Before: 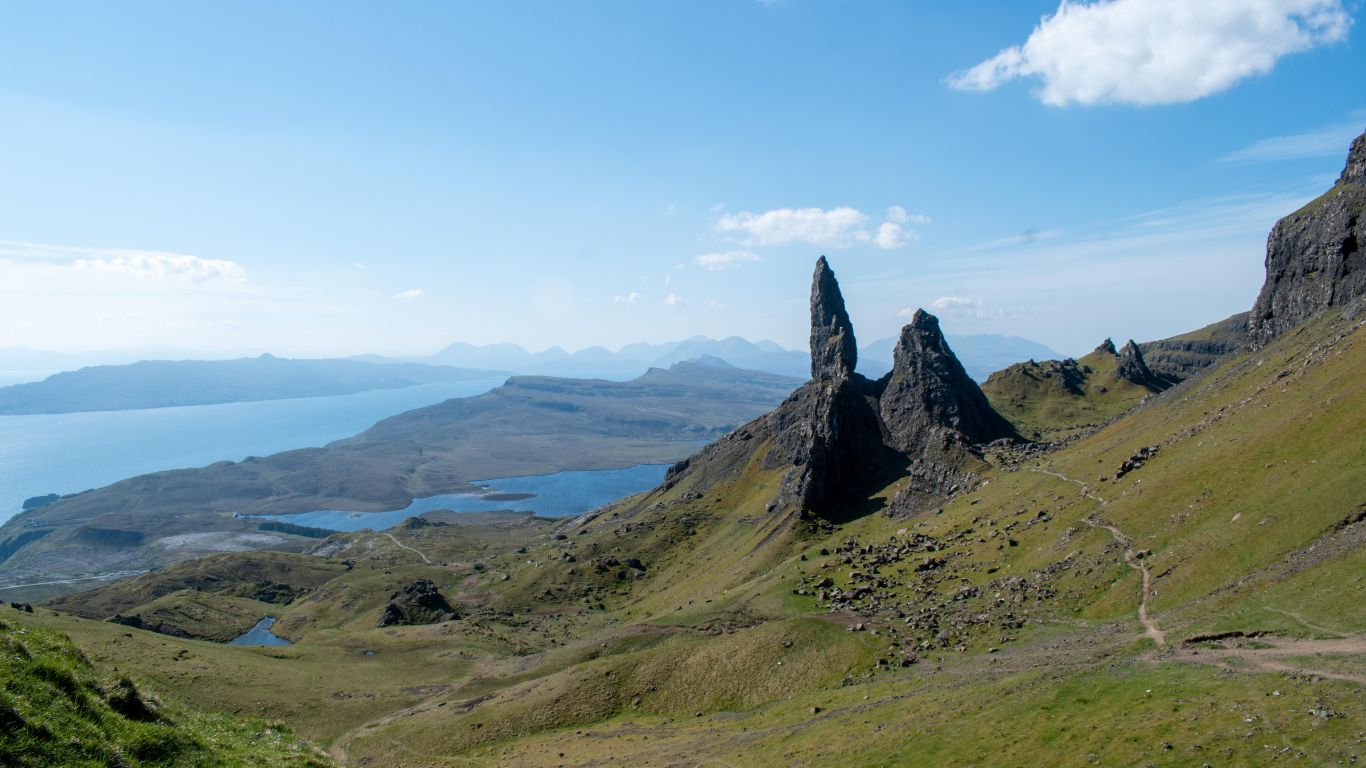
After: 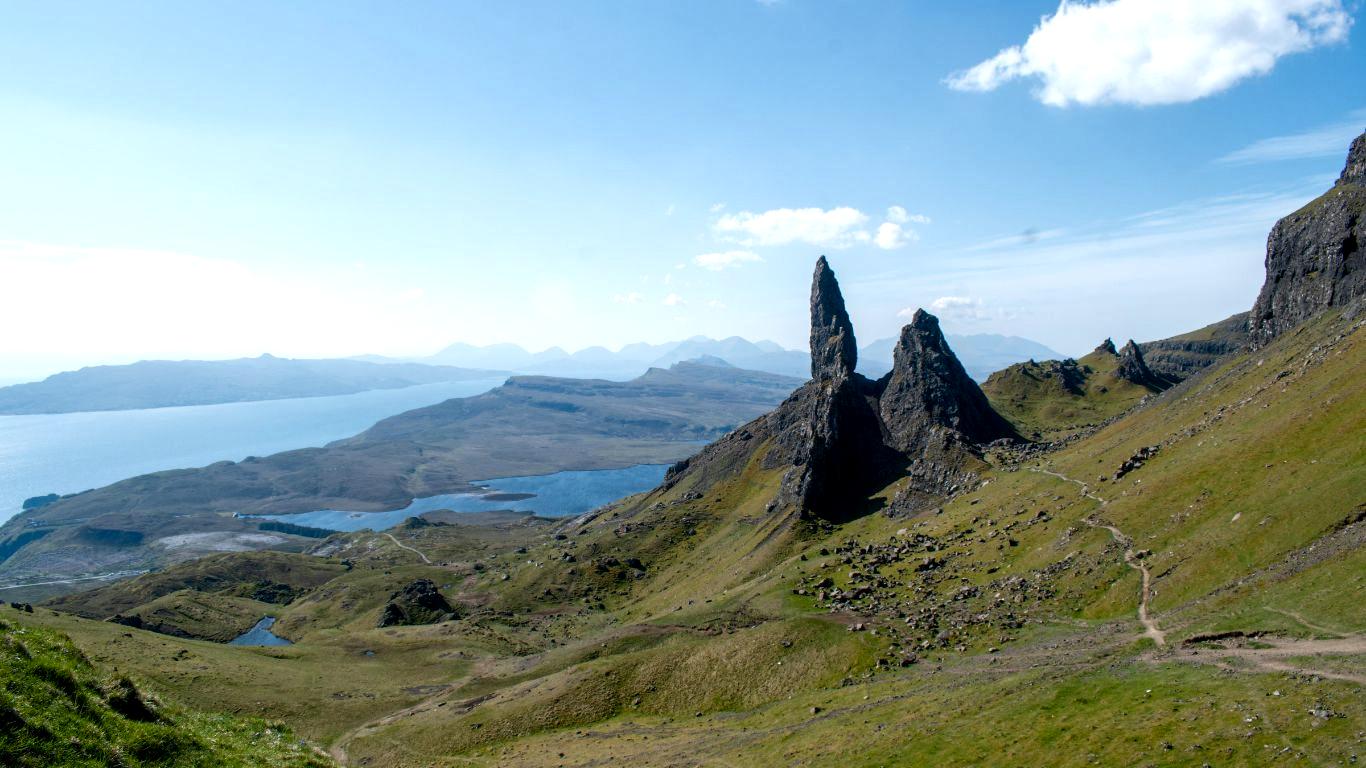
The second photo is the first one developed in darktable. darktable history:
local contrast: mode bilateral grid, contrast 21, coarseness 50, detail 119%, midtone range 0.2
color balance rgb: perceptual saturation grading › global saturation 20%, perceptual saturation grading › highlights -49.16%, perceptual saturation grading › shadows 25.996%, perceptual brilliance grading › highlights 10.762%, perceptual brilliance grading › shadows -10.827%
